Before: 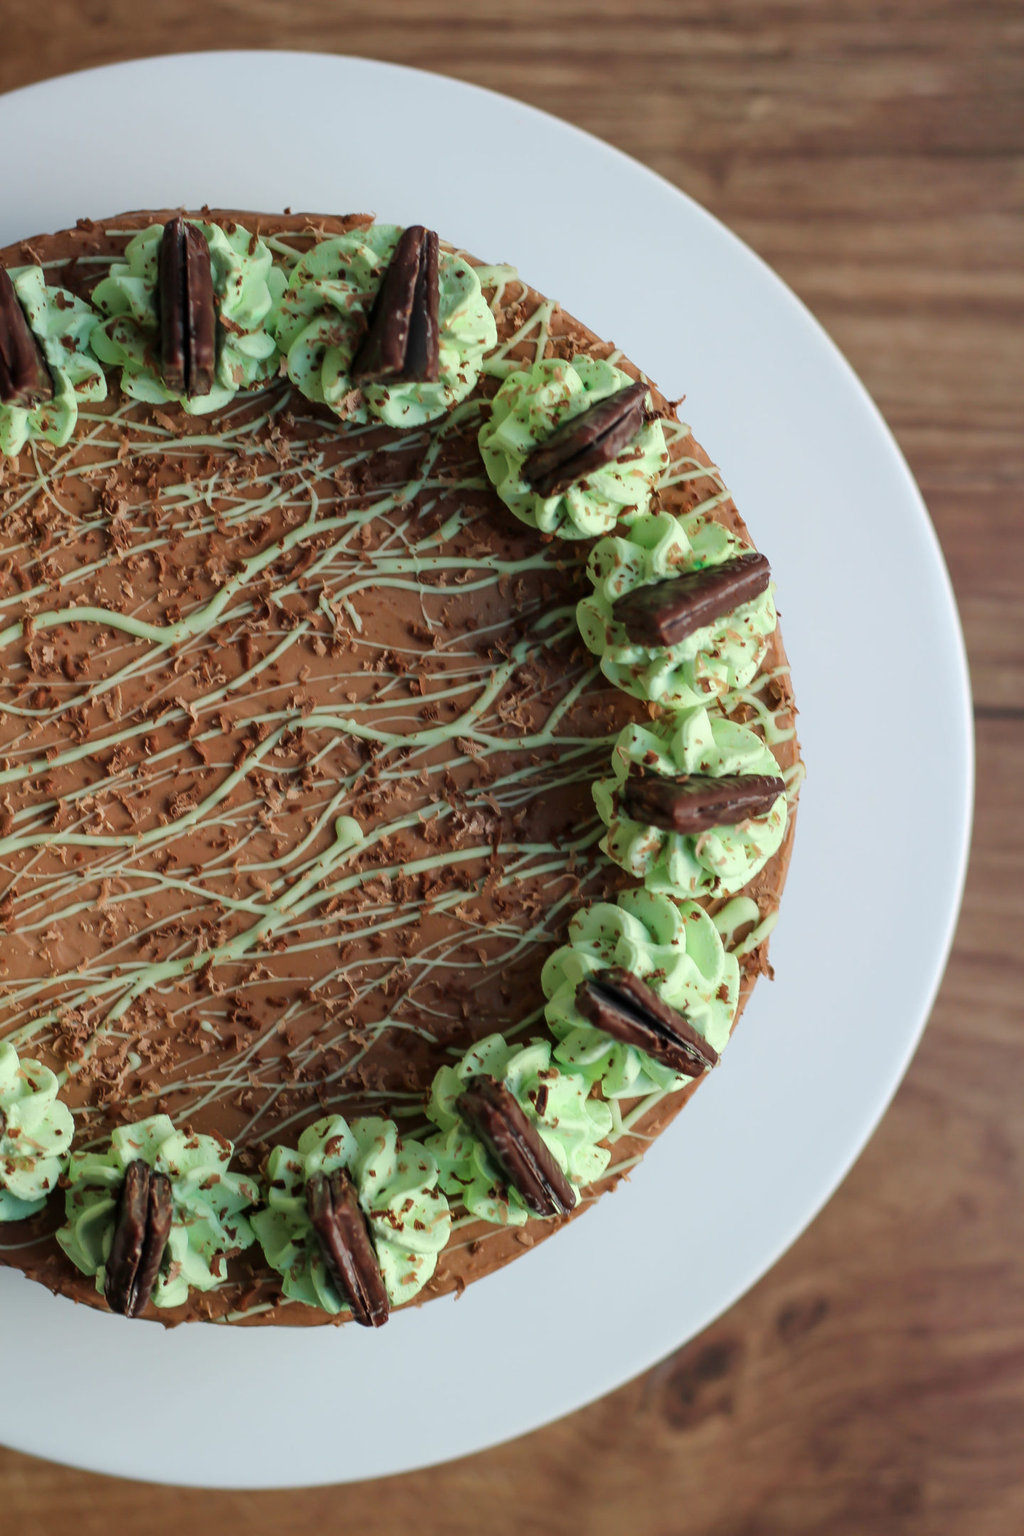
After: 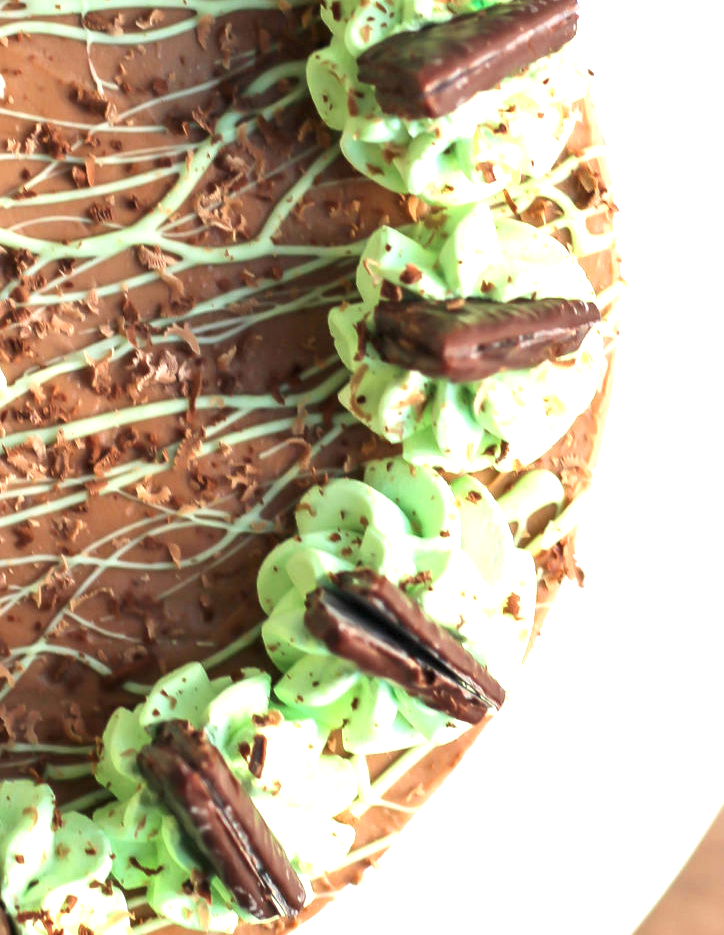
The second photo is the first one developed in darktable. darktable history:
crop: left 35.03%, top 36.625%, right 14.663%, bottom 20.057%
exposure: black level correction 0, exposure 1.5 EV, compensate exposure bias true, compensate highlight preservation false
